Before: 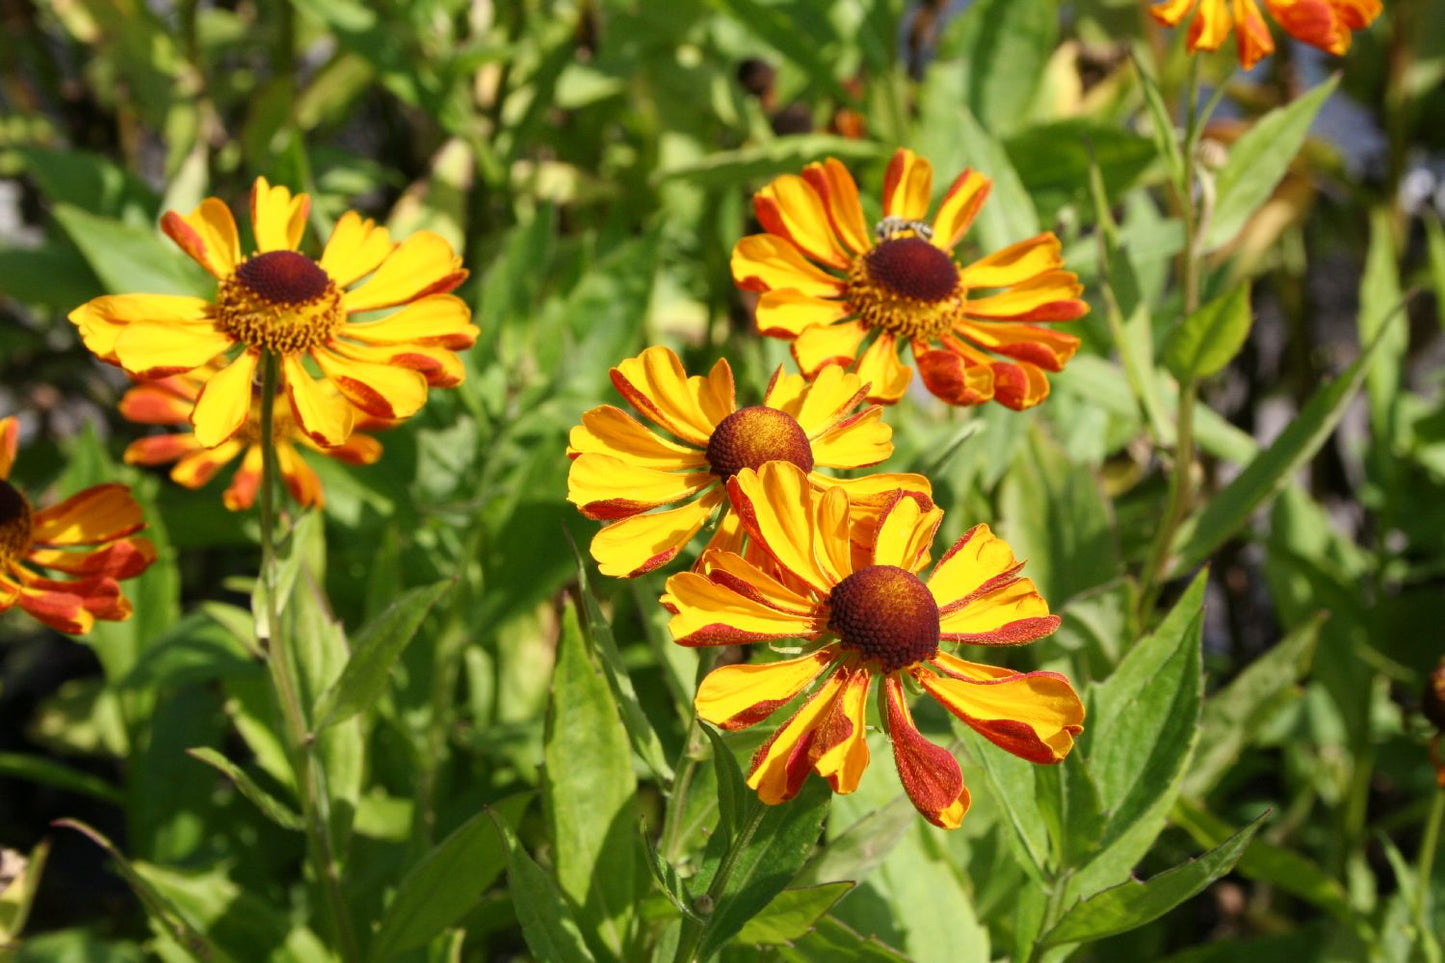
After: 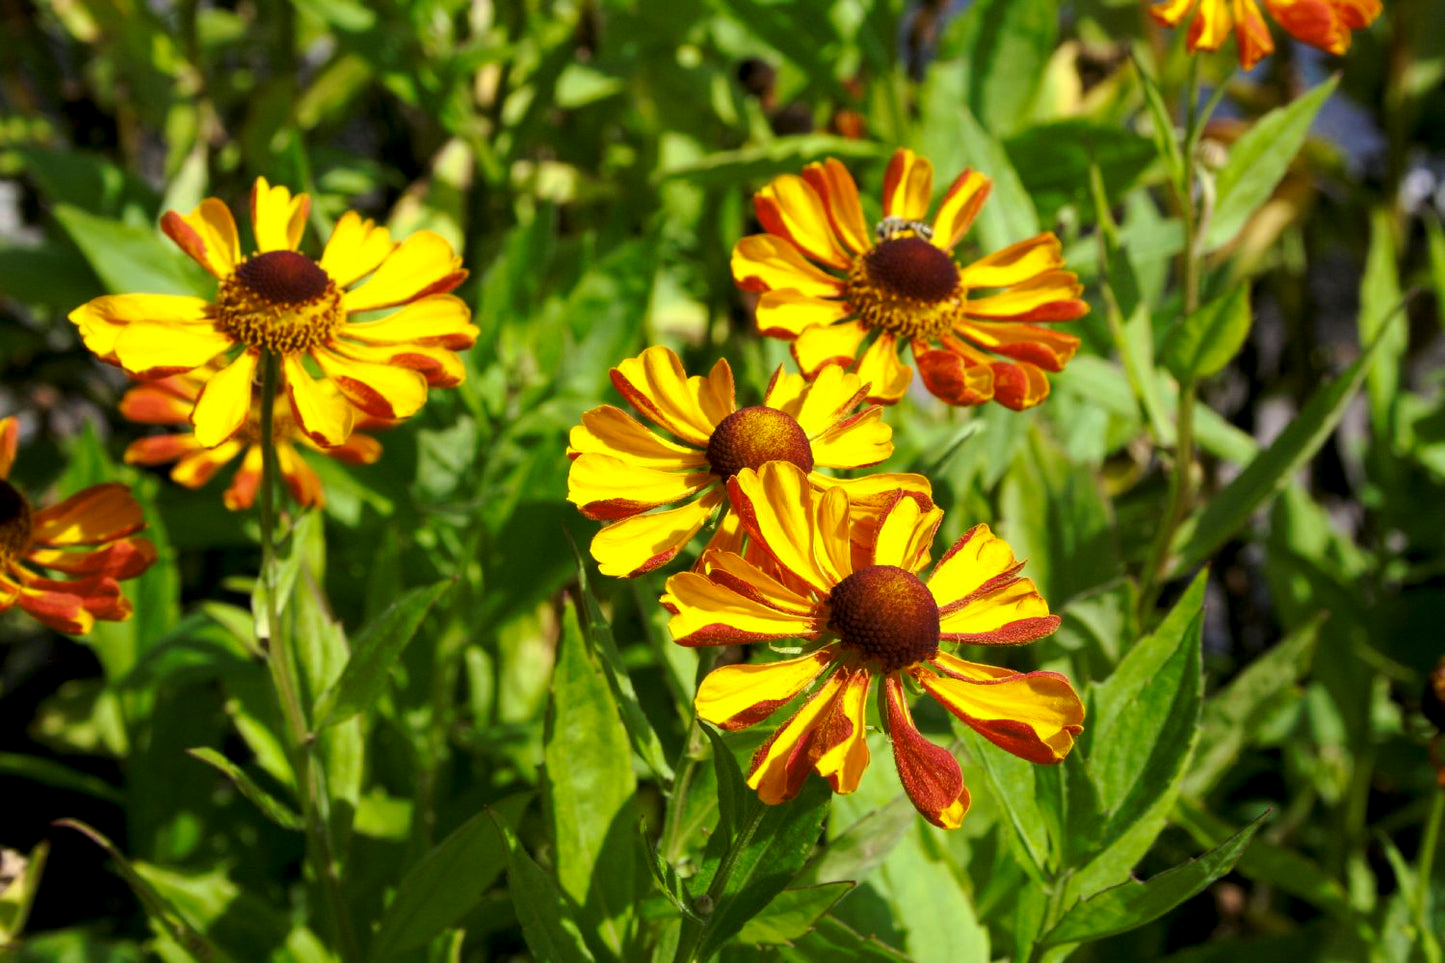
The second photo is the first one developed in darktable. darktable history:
tone curve: curves: ch0 [(0, 0) (0.003, 0.002) (0.011, 0.009) (0.025, 0.02) (0.044, 0.035) (0.069, 0.055) (0.1, 0.08) (0.136, 0.109) (0.177, 0.142) (0.224, 0.179) (0.277, 0.222) (0.335, 0.268) (0.399, 0.329) (0.468, 0.409) (0.543, 0.495) (0.623, 0.579) (0.709, 0.669) (0.801, 0.767) (0.898, 0.885) (1, 1)], preserve colors none
color look up table: target L [79.39, 72.12, 59.58, 44.38, 200.12, 100, 79.31, 68.94, 64.7, 59.43, 53.07, 51.28, 45.11, 37.62, 55.11, 50.66, 39.29, 37.28, 29.64, 18.23, 70.14, 68.25, 50.98, 47.28, 0 ×25], target a [-1.117, -24.85, -41.8, -15.2, -0.016, 0, -3.652, 12.48, 16.47, 32.74, -0.209, 48.77, 48.75, 16.52, 11.7, 50.45, 16.59, -0.161, 29.93, 0.319, -29.91, -0.928, -14.82, -1.179, 0 ×25], target b [-0.867, 59.71, 35.37, 26.56, 0.202, -0.002, 69.98, 63.97, 15.43, 59.59, -0.447, 14, 30.15, 18.85, -26.03, -17.42, -50.78, -1.378, -25.22, -1.577, -2.267, -1.272, -28.57, -27.93, 0 ×25], num patches 24
